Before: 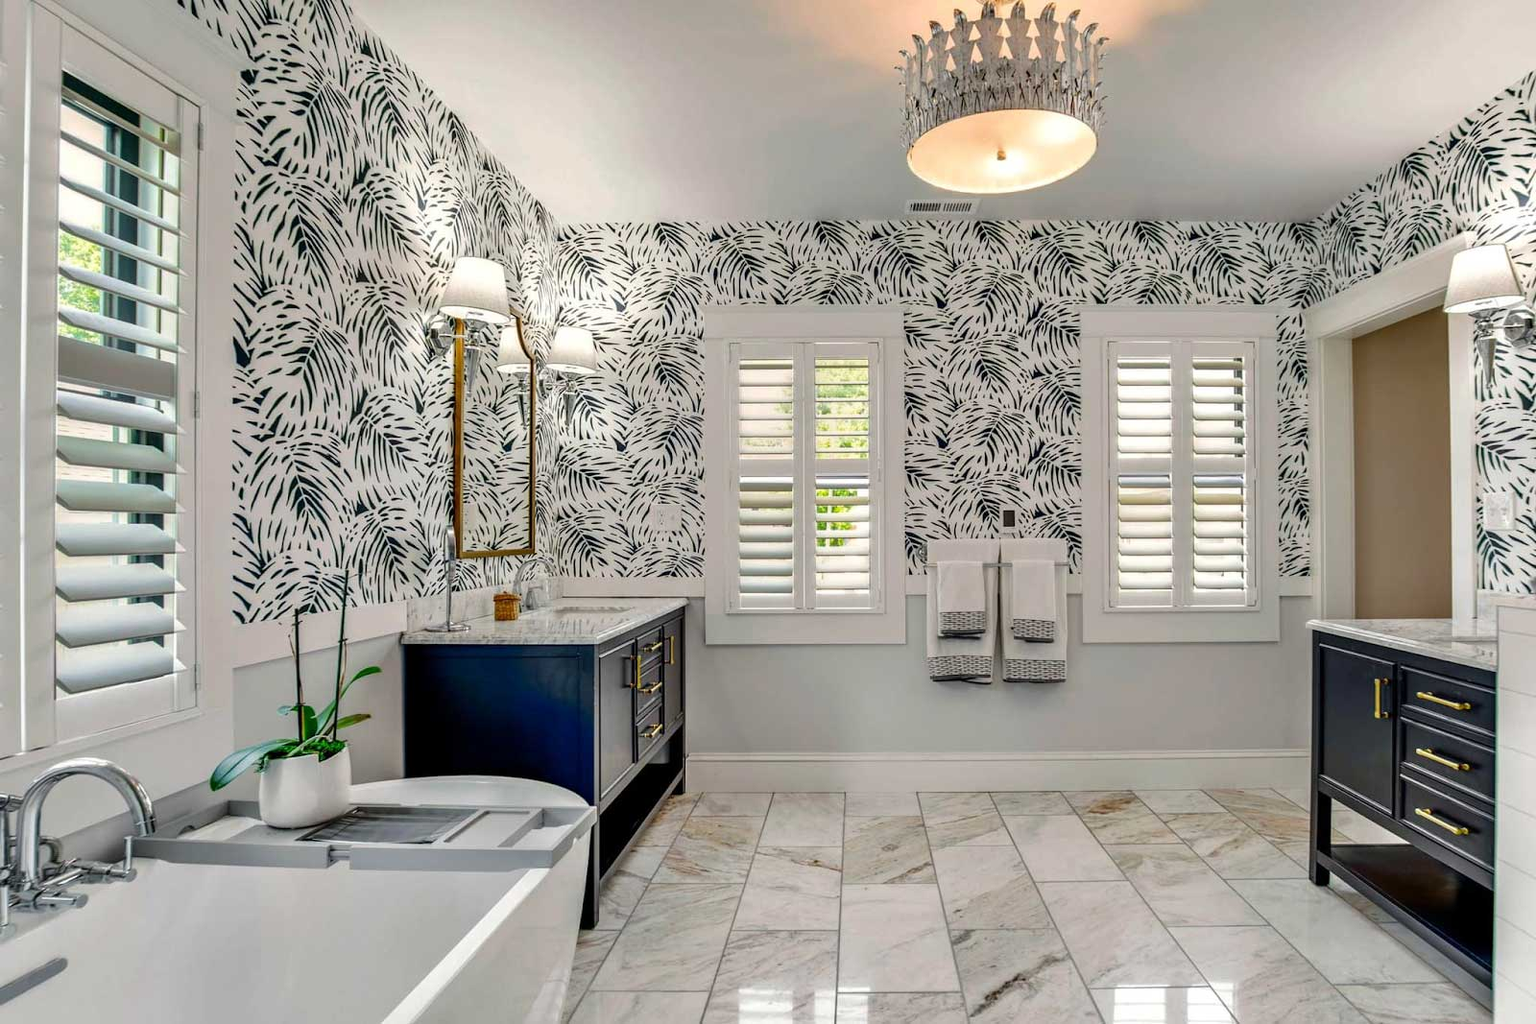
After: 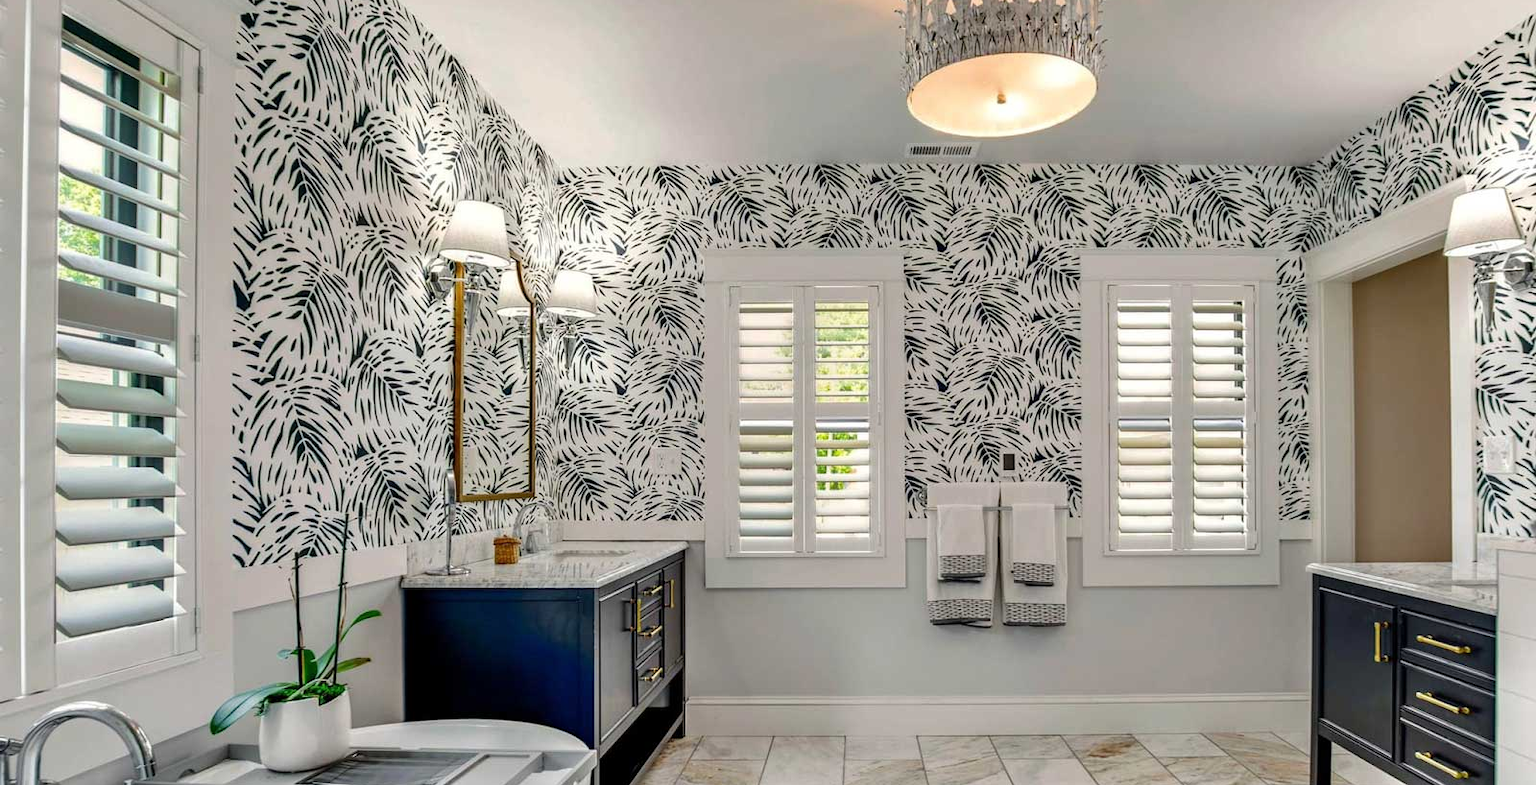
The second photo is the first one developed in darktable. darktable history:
crop: top 5.581%, bottom 17.72%
color correction: highlights b* 0.056, saturation 0.985
